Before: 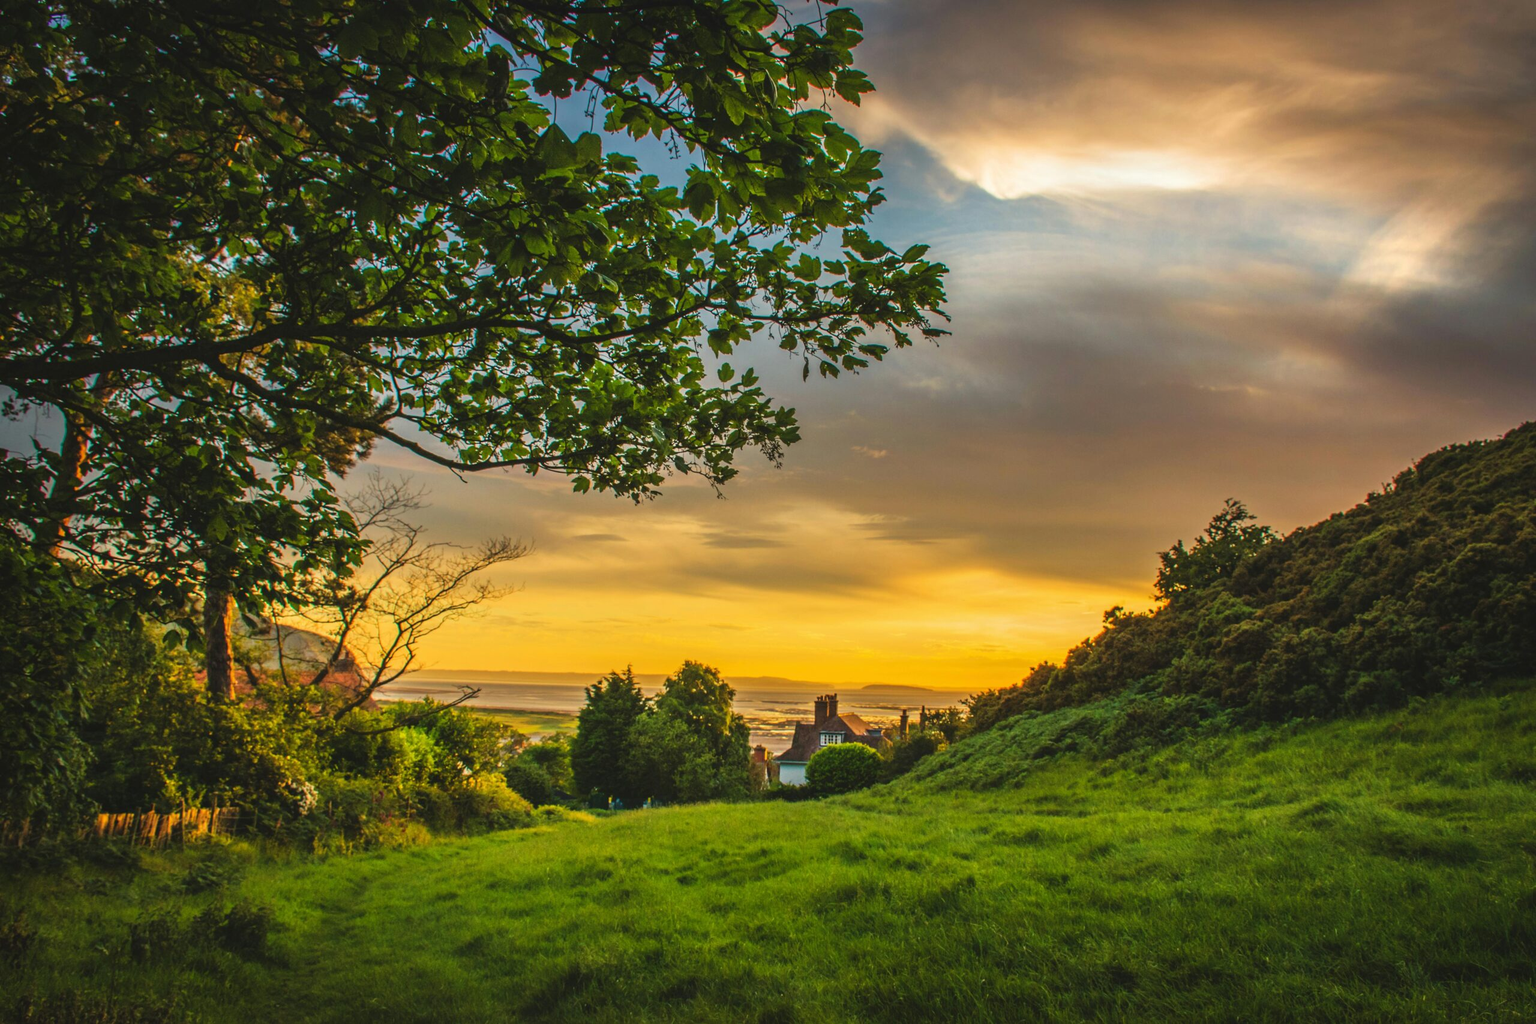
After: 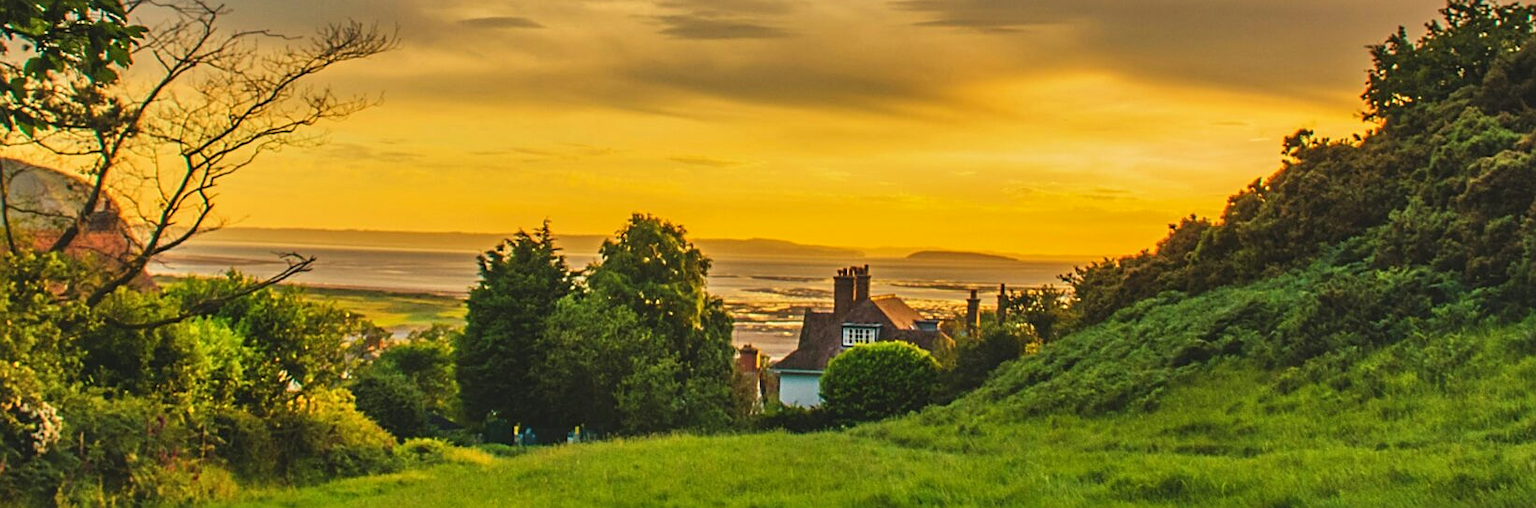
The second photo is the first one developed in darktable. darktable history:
local contrast: mode bilateral grid, contrast 100, coarseness 100, detail 94%, midtone range 0.2
sharpen: on, module defaults
crop: left 18.091%, top 51.13%, right 17.525%, bottom 16.85%
shadows and highlights: low approximation 0.01, soften with gaussian
